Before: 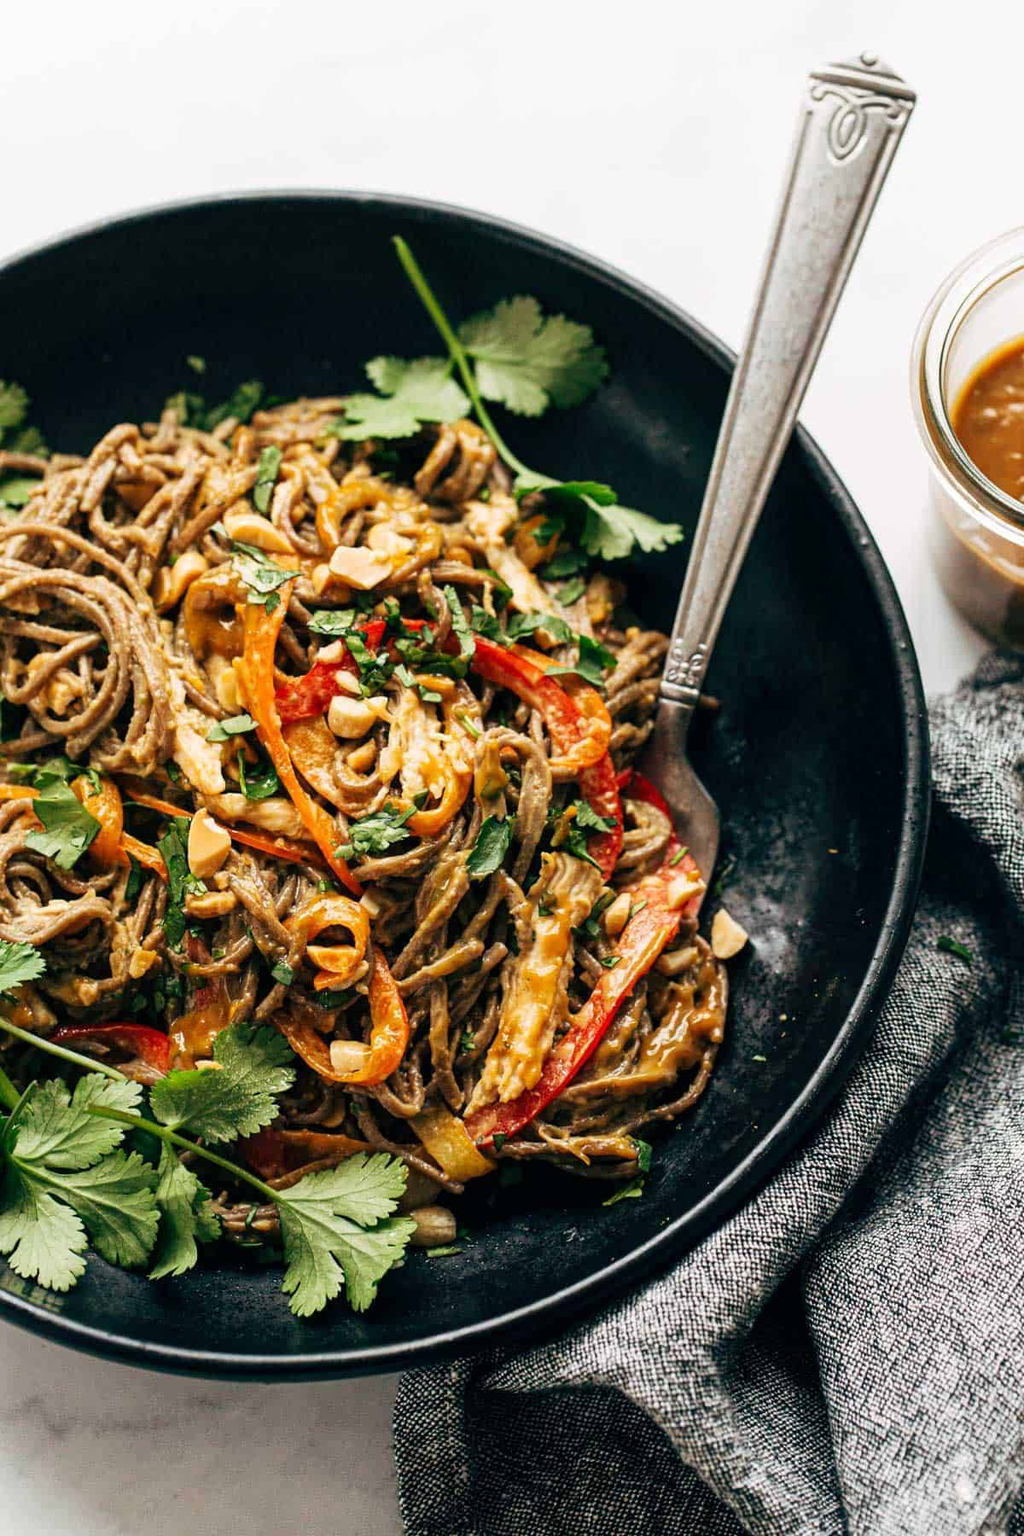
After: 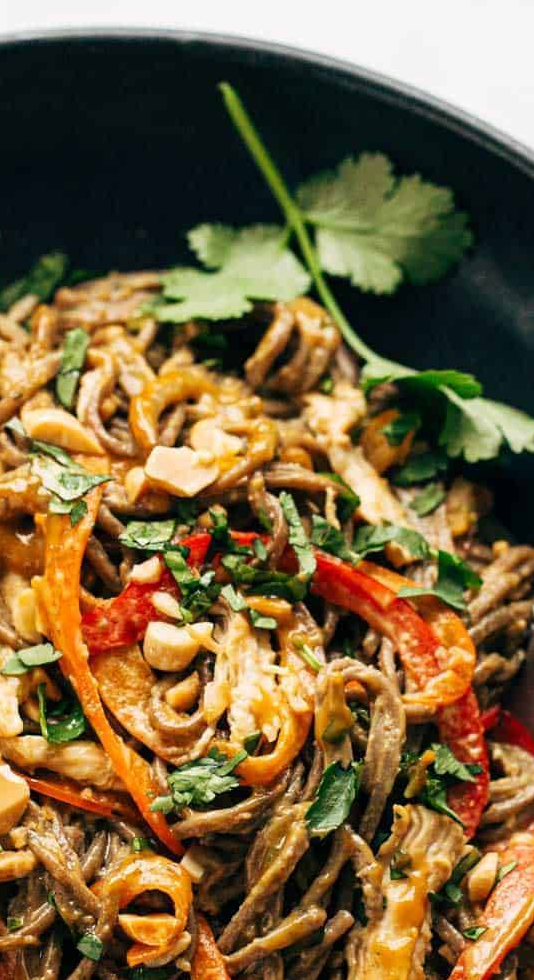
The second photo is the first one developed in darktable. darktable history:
crop: left 20.105%, top 10.816%, right 35.323%, bottom 34.721%
